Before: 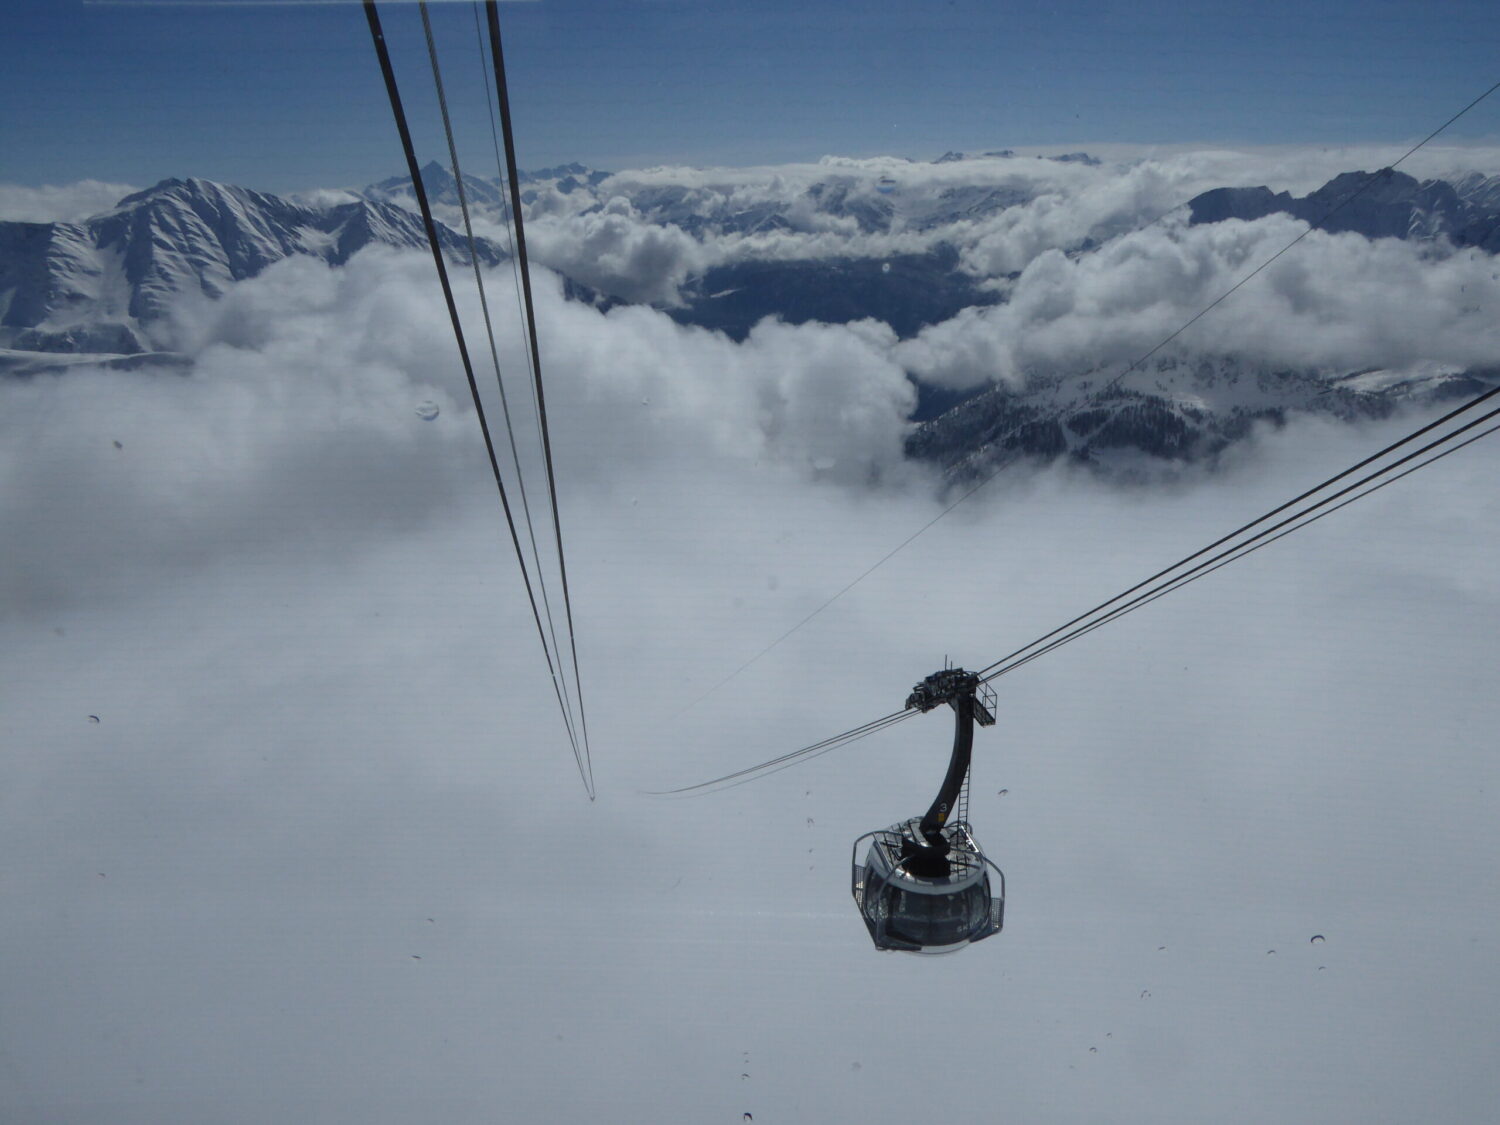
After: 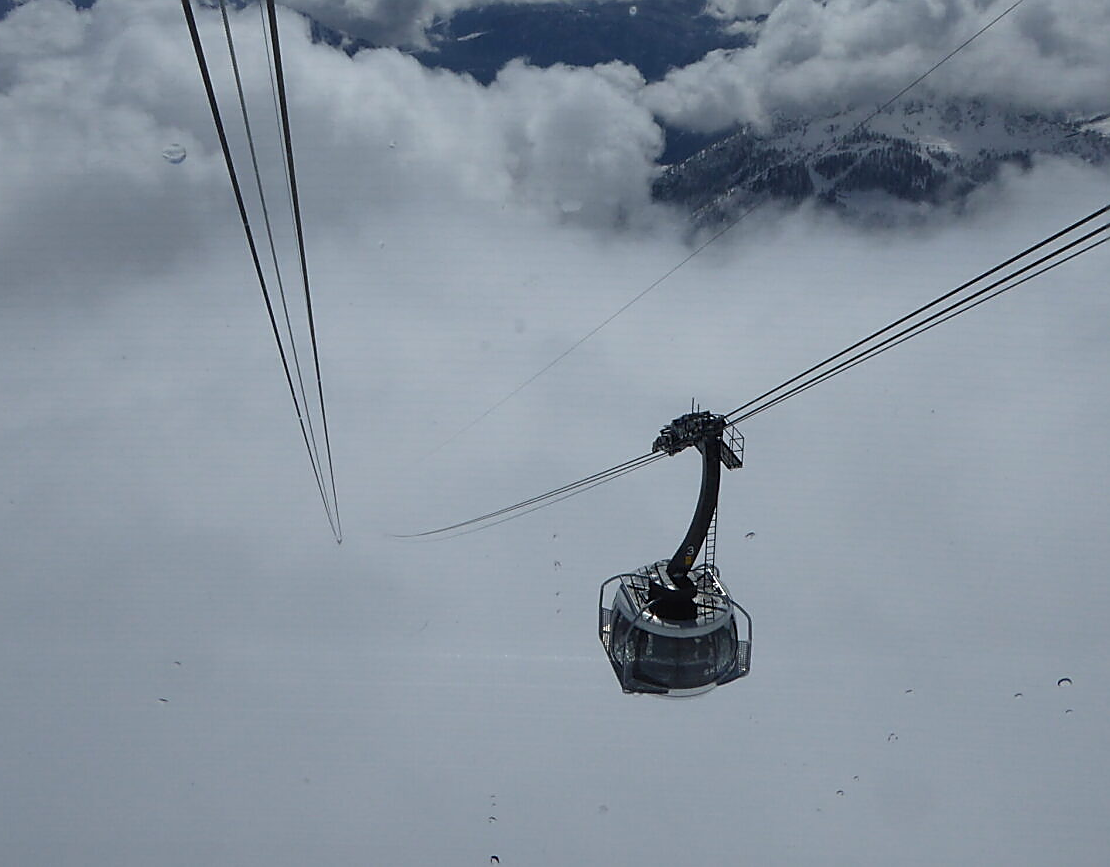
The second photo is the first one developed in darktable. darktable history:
crop: left 16.871%, top 22.857%, right 9.116%
sharpen: radius 1.4, amount 1.25, threshold 0.7
